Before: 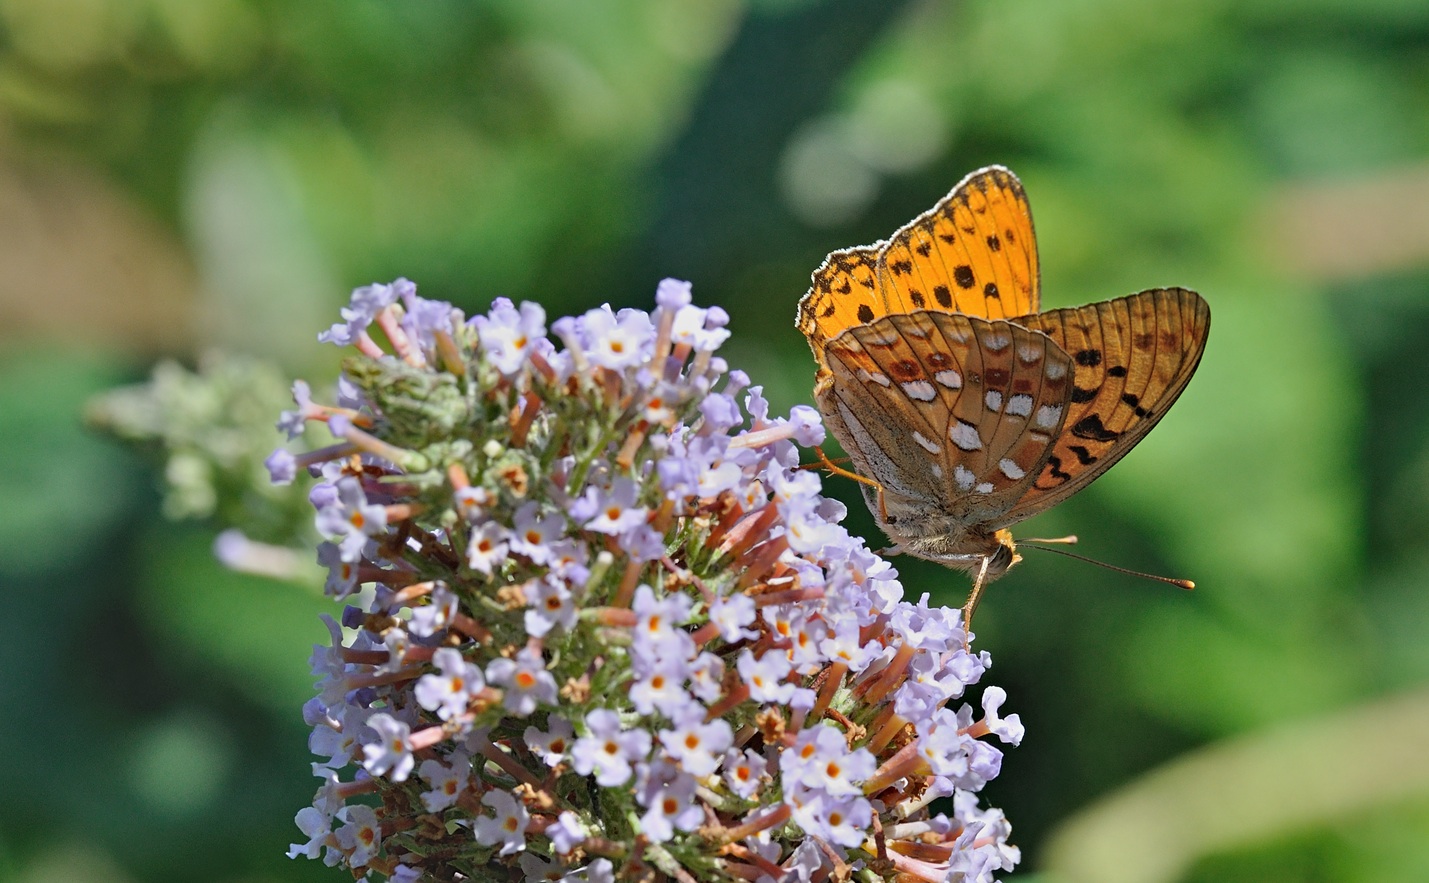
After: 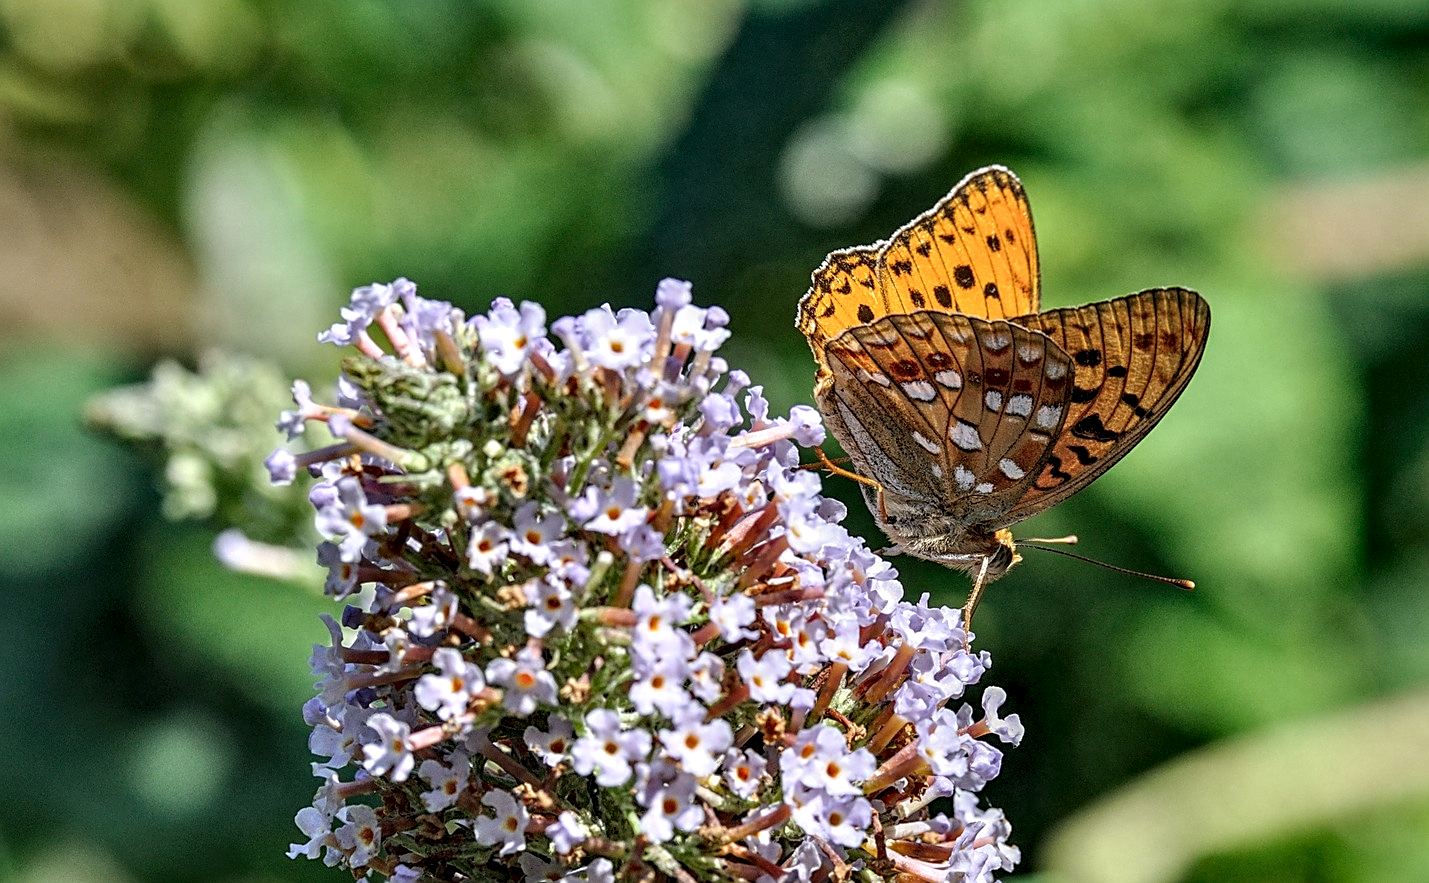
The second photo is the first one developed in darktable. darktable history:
sharpen: on, module defaults
local contrast: highlights 16%, detail 185%
